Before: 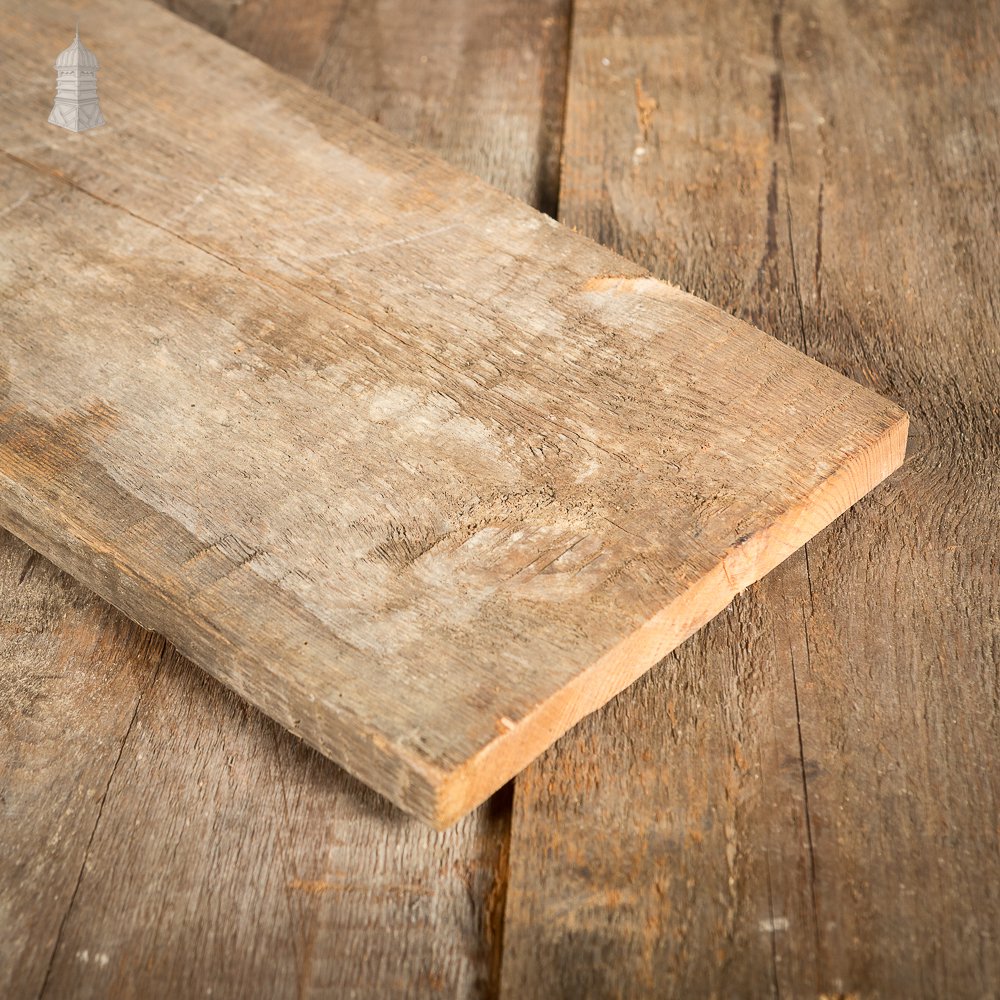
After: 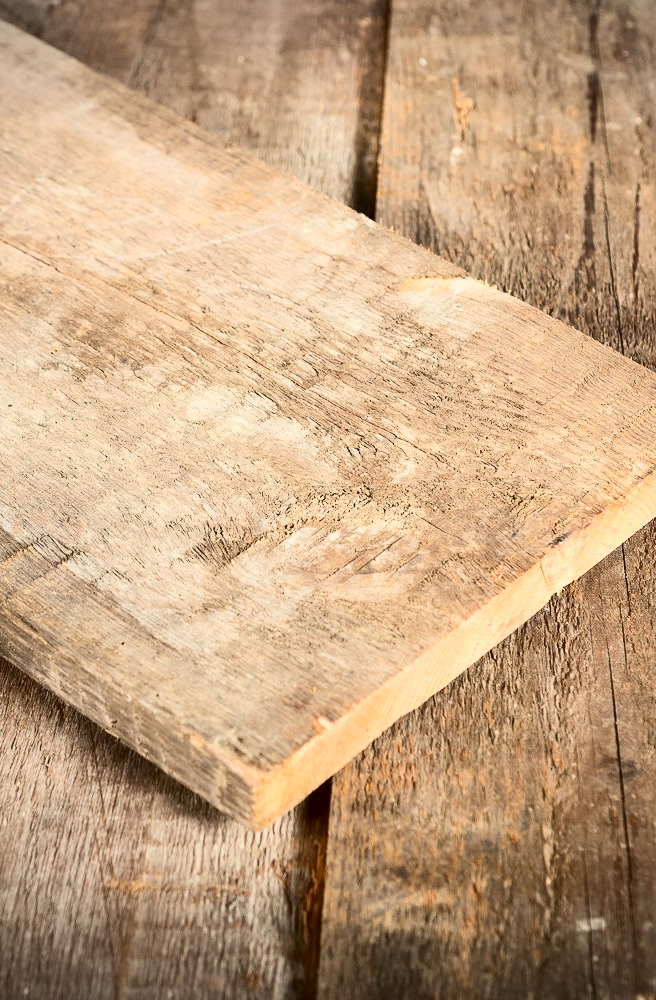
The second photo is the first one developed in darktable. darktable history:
crop and rotate: left 18.389%, right 15.914%
color calibration: illuminant same as pipeline (D50), adaptation XYZ, x 0.345, y 0.359, temperature 5020.79 K
vignetting: fall-off start 100.08%, fall-off radius 72.08%, width/height ratio 1.17, unbound false
contrast brightness saturation: contrast 0.291
